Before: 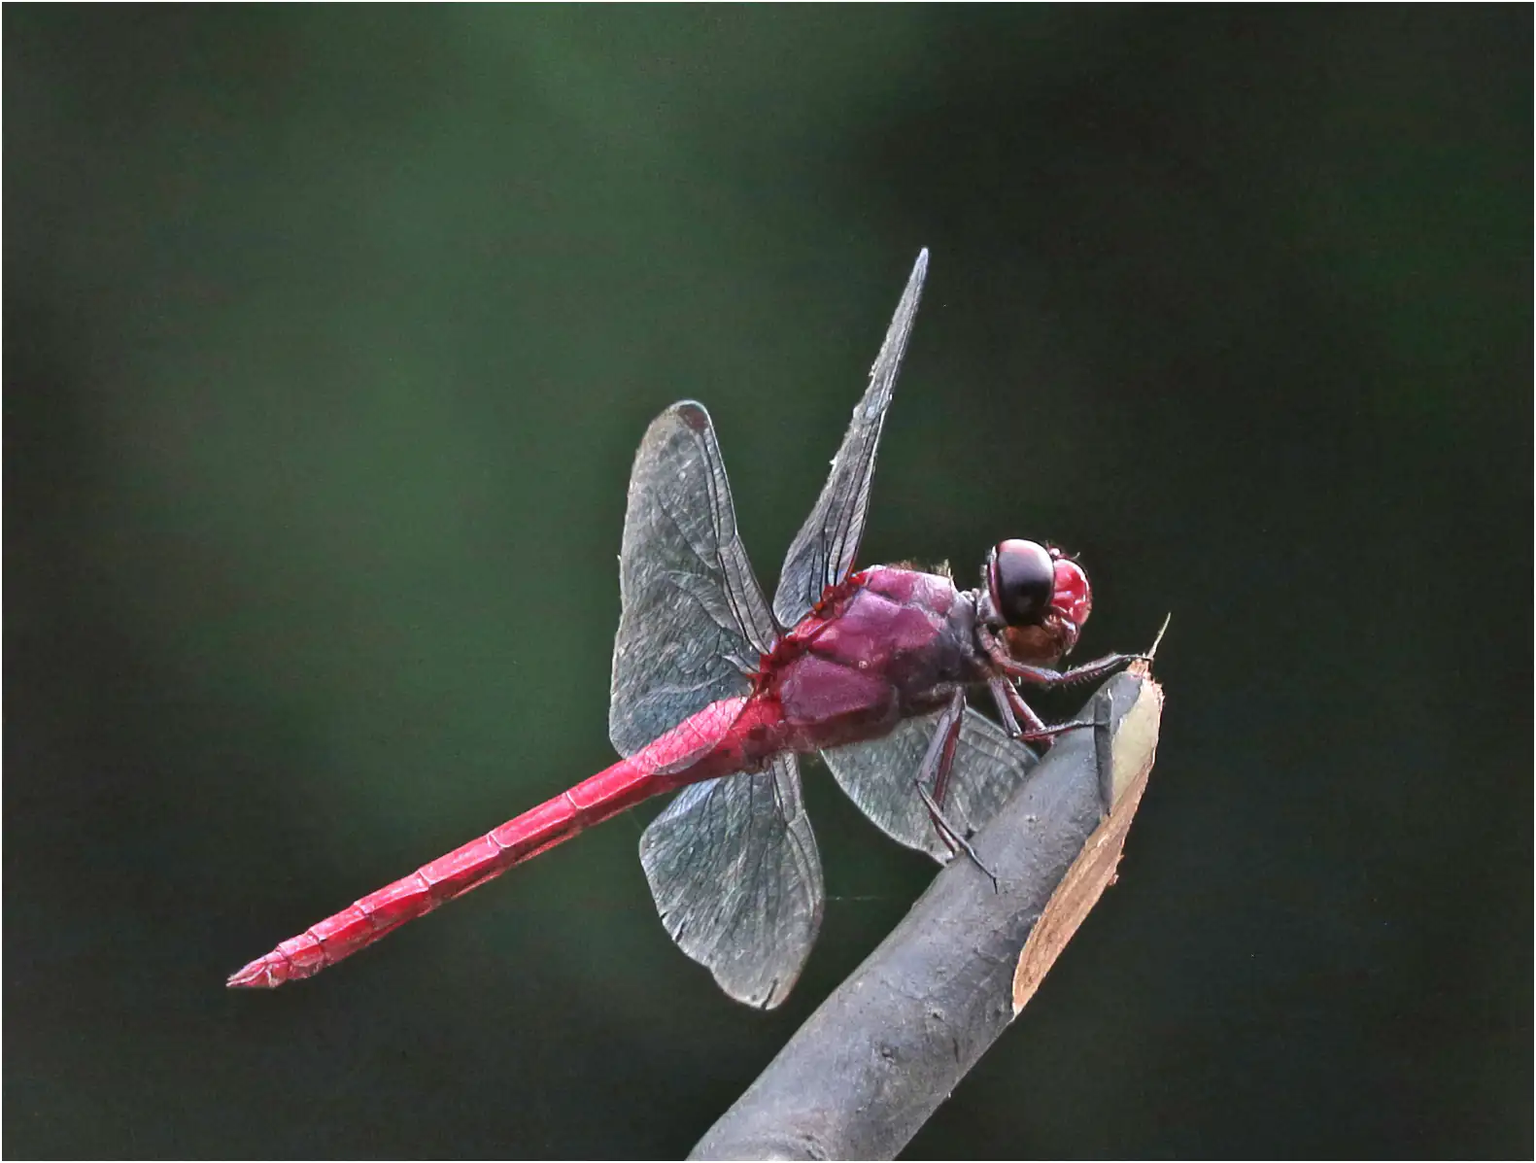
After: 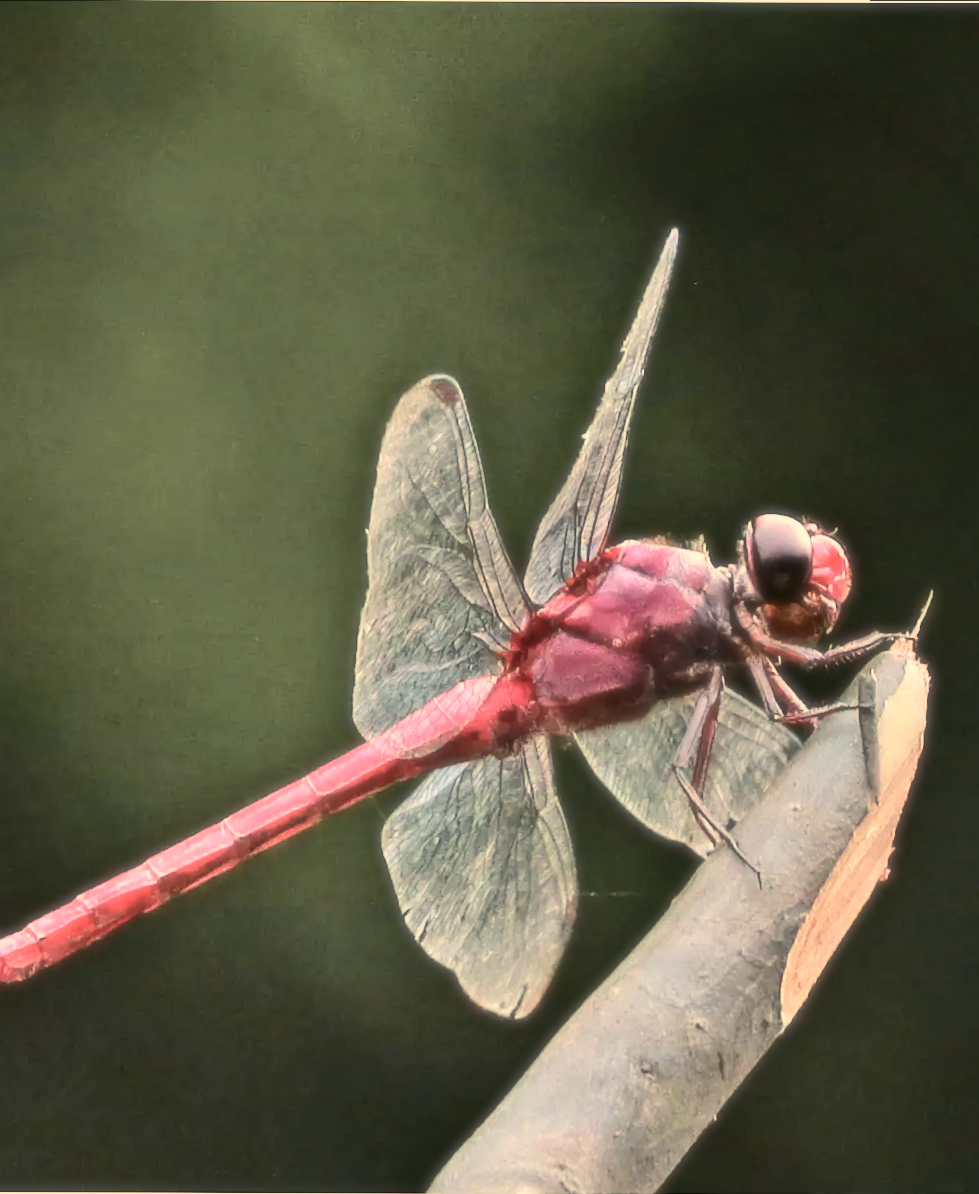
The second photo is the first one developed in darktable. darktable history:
soften: size 19.52%, mix 20.32%
tone curve: curves: ch0 [(0, 0) (0.21, 0.21) (0.43, 0.586) (0.65, 0.793) (1, 1)]; ch1 [(0, 0) (0.382, 0.447) (0.492, 0.484) (0.544, 0.547) (0.583, 0.578) (0.599, 0.595) (0.67, 0.673) (1, 1)]; ch2 [(0, 0) (0.411, 0.382) (0.492, 0.5) (0.531, 0.534) (0.56, 0.573) (0.599, 0.602) (0.696, 0.693) (1, 1)], color space Lab, independent channels, preserve colors none
rotate and perspective: rotation 0.215°, lens shift (vertical) -0.139, crop left 0.069, crop right 0.939, crop top 0.002, crop bottom 0.996
white balance: red 1.123, blue 0.83
crop and rotate: left 14.385%, right 18.948%
